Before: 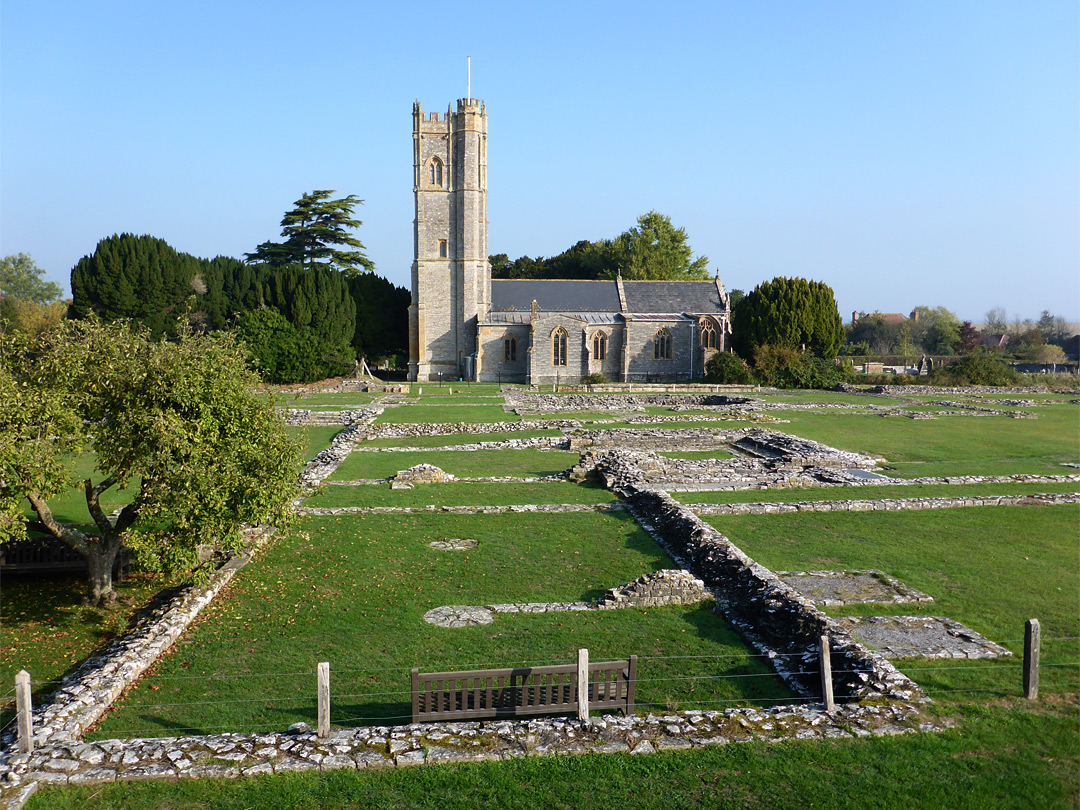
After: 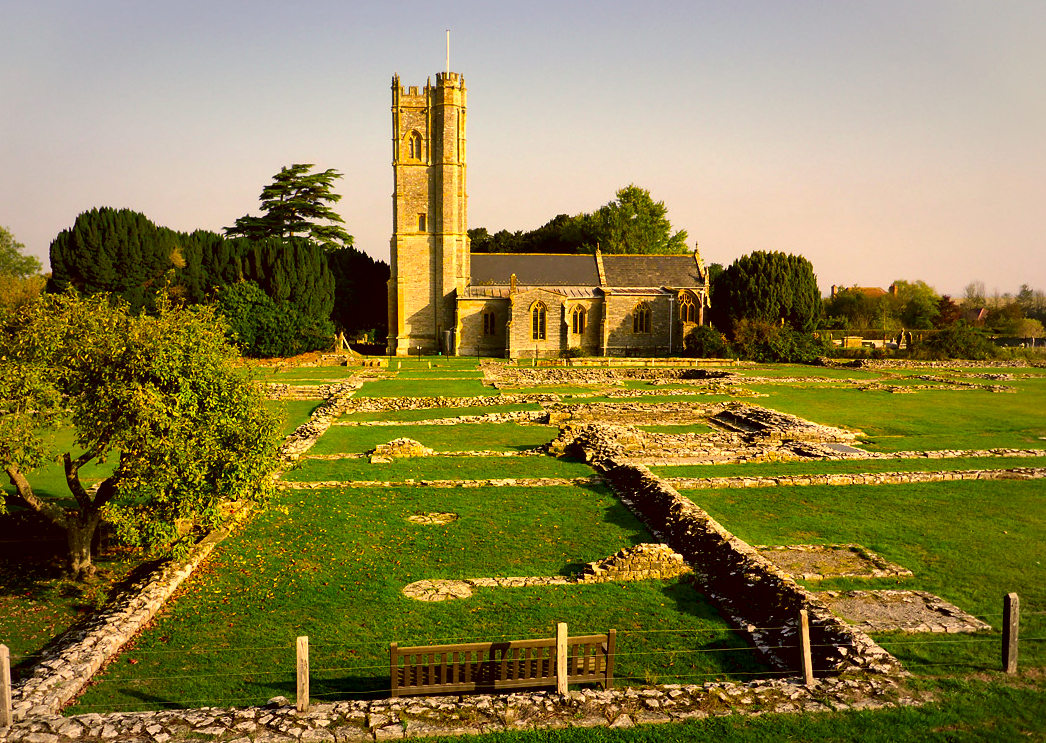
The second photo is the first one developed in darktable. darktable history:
crop: left 1.97%, top 3.281%, right 1.088%, bottom 4.956%
vignetting: fall-off start 71.03%, brightness -0.186, saturation -0.288, width/height ratio 1.335
color correction: highlights a* 11.12, highlights b* 30.15, shadows a* 2.6, shadows b* 17.38, saturation 1.73
local contrast: mode bilateral grid, contrast 69, coarseness 75, detail 180%, midtone range 0.2
